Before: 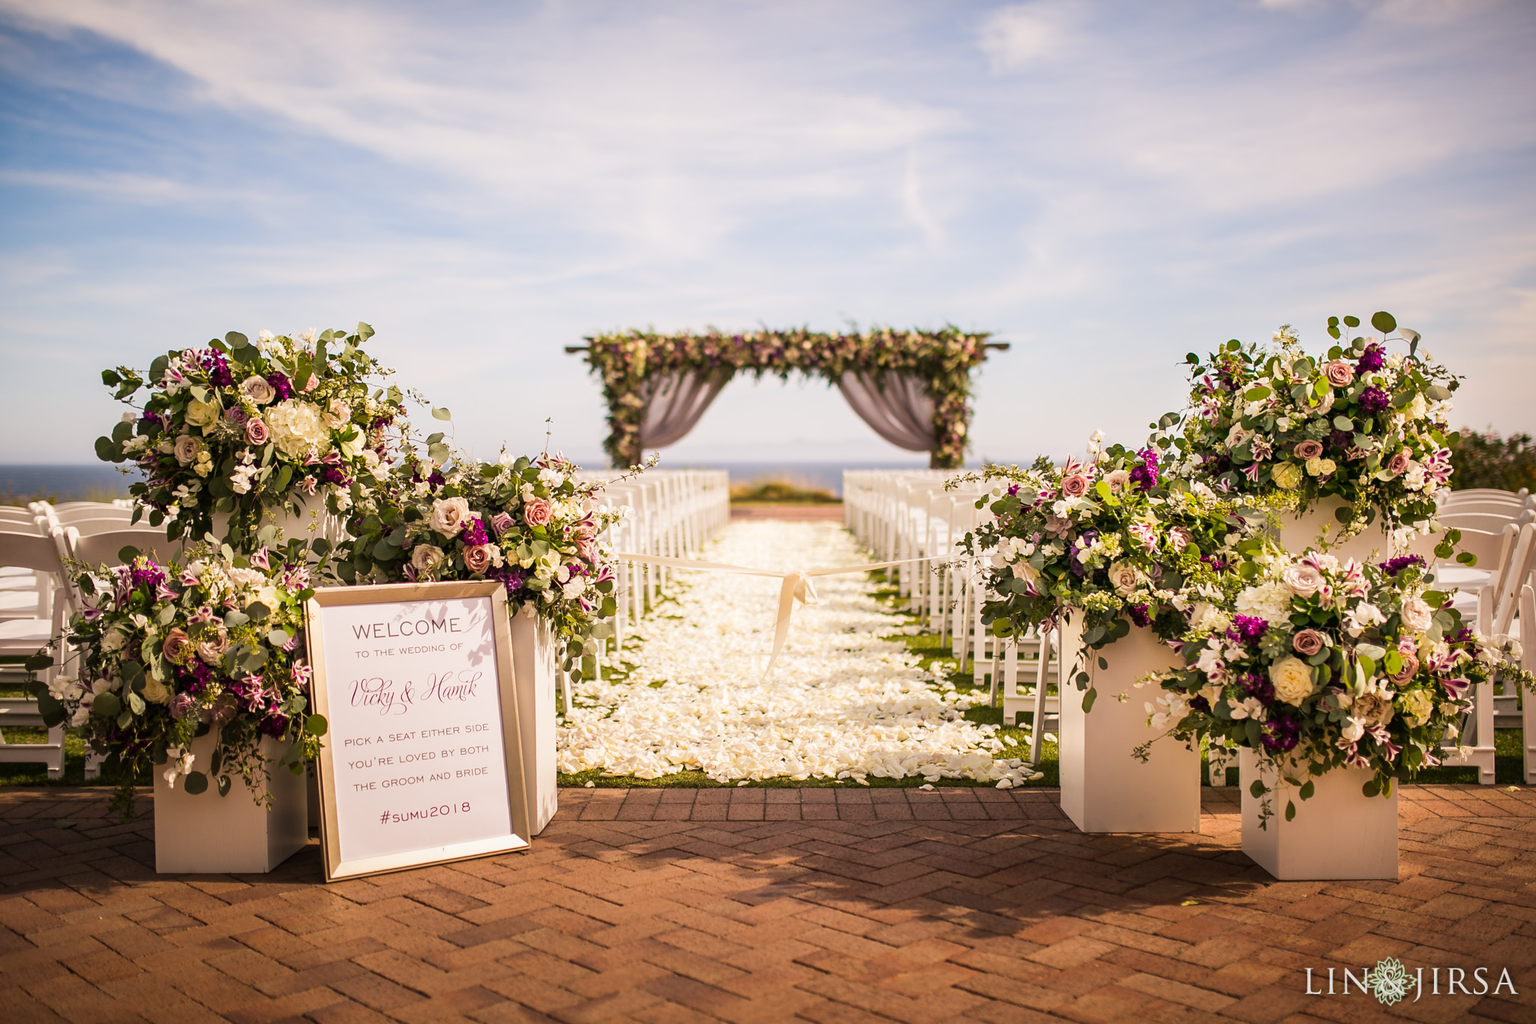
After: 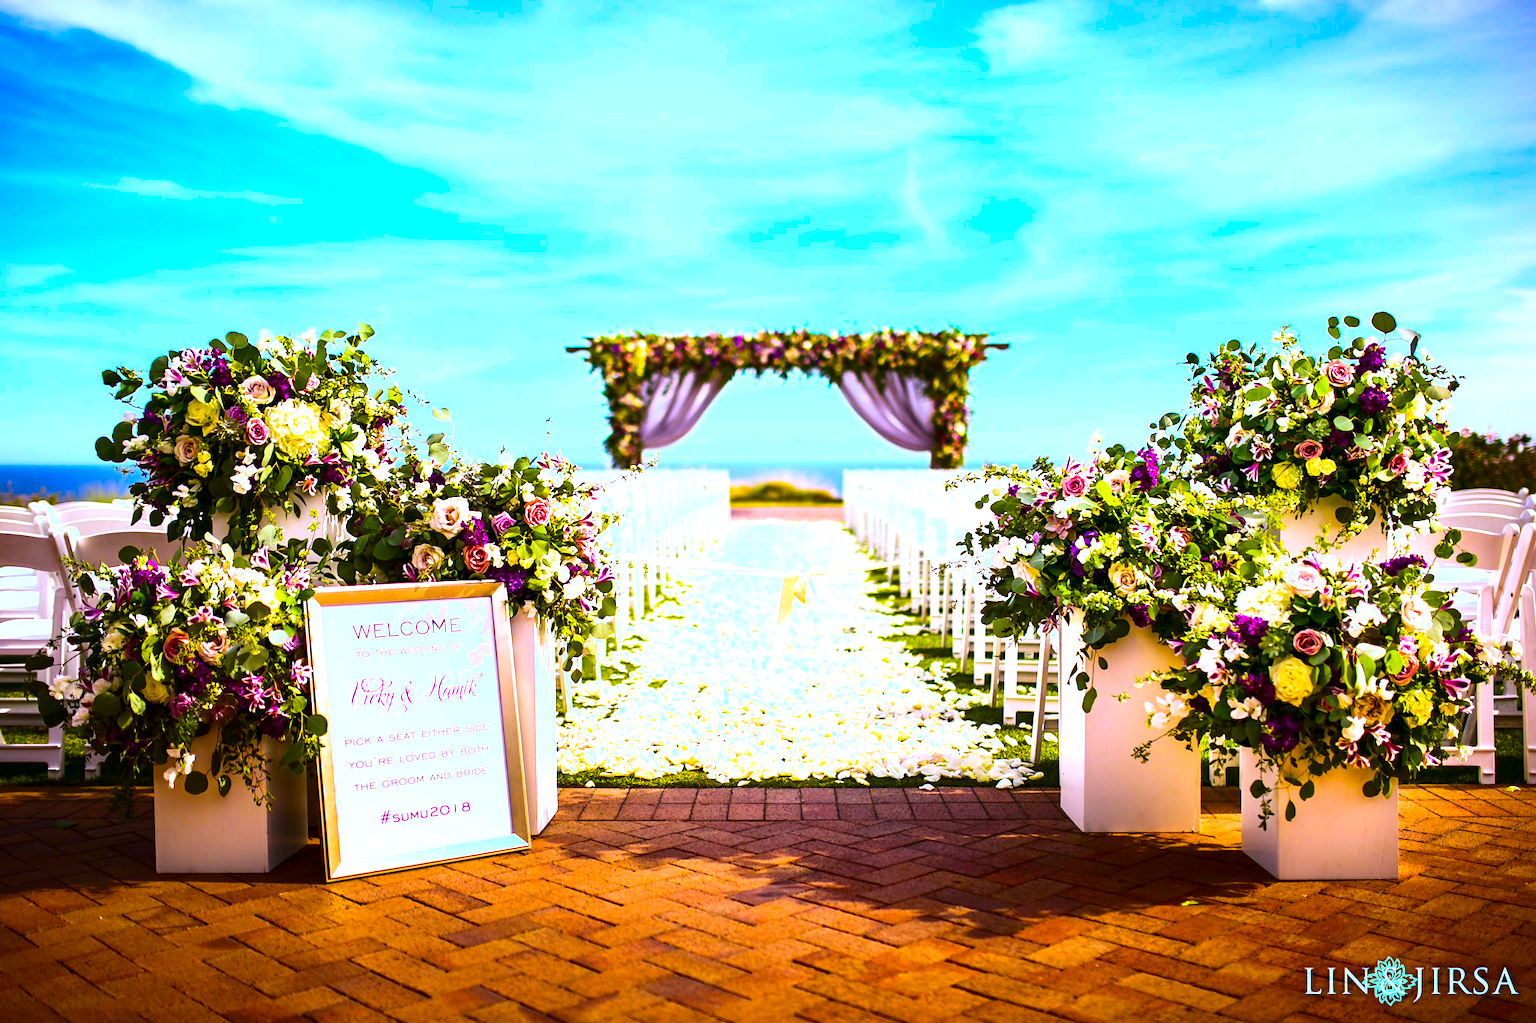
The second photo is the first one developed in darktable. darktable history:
white balance: red 0.871, blue 1.249
color balance rgb: linear chroma grading › global chroma 25%, perceptual saturation grading › global saturation 40%, perceptual brilliance grading › global brilliance 30%, global vibrance 40%
contrast brightness saturation: contrast 0.21, brightness -0.11, saturation 0.21
